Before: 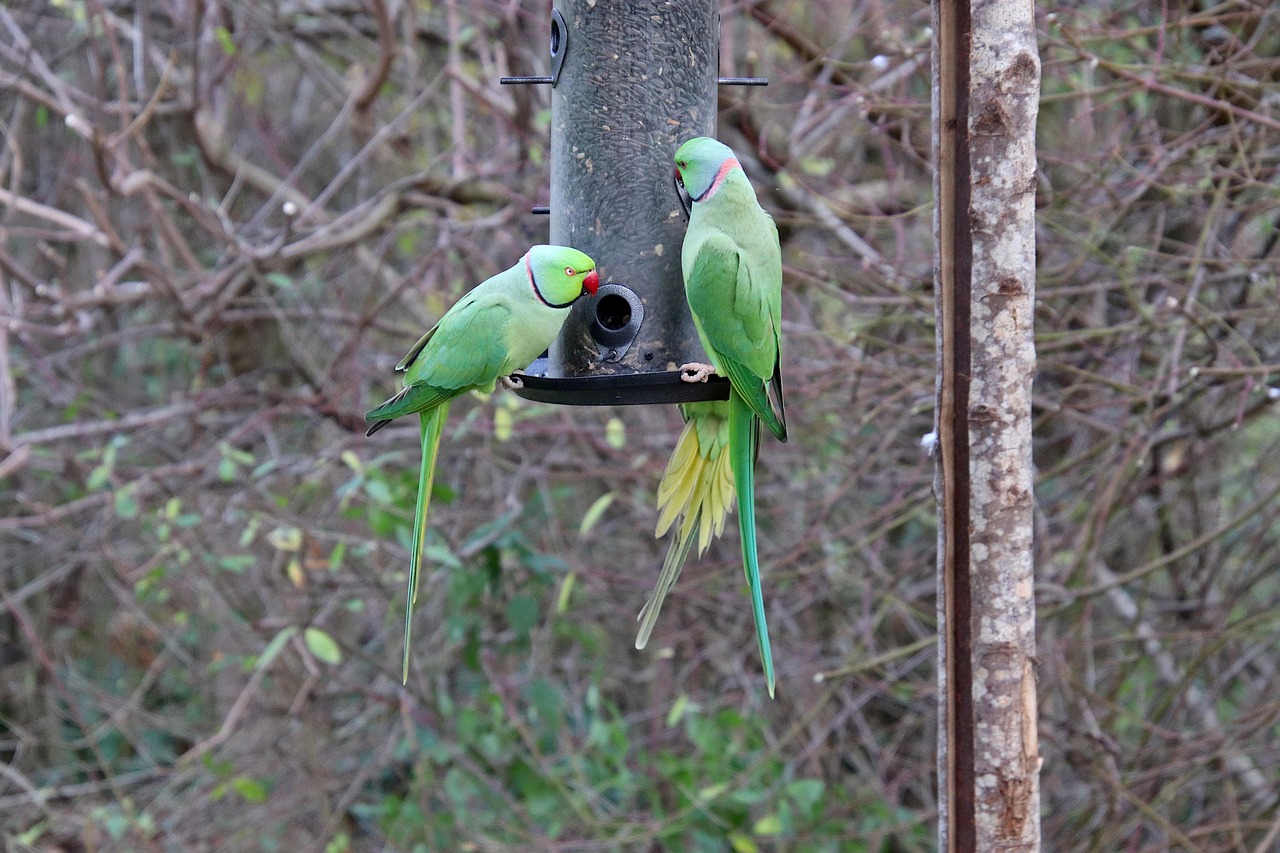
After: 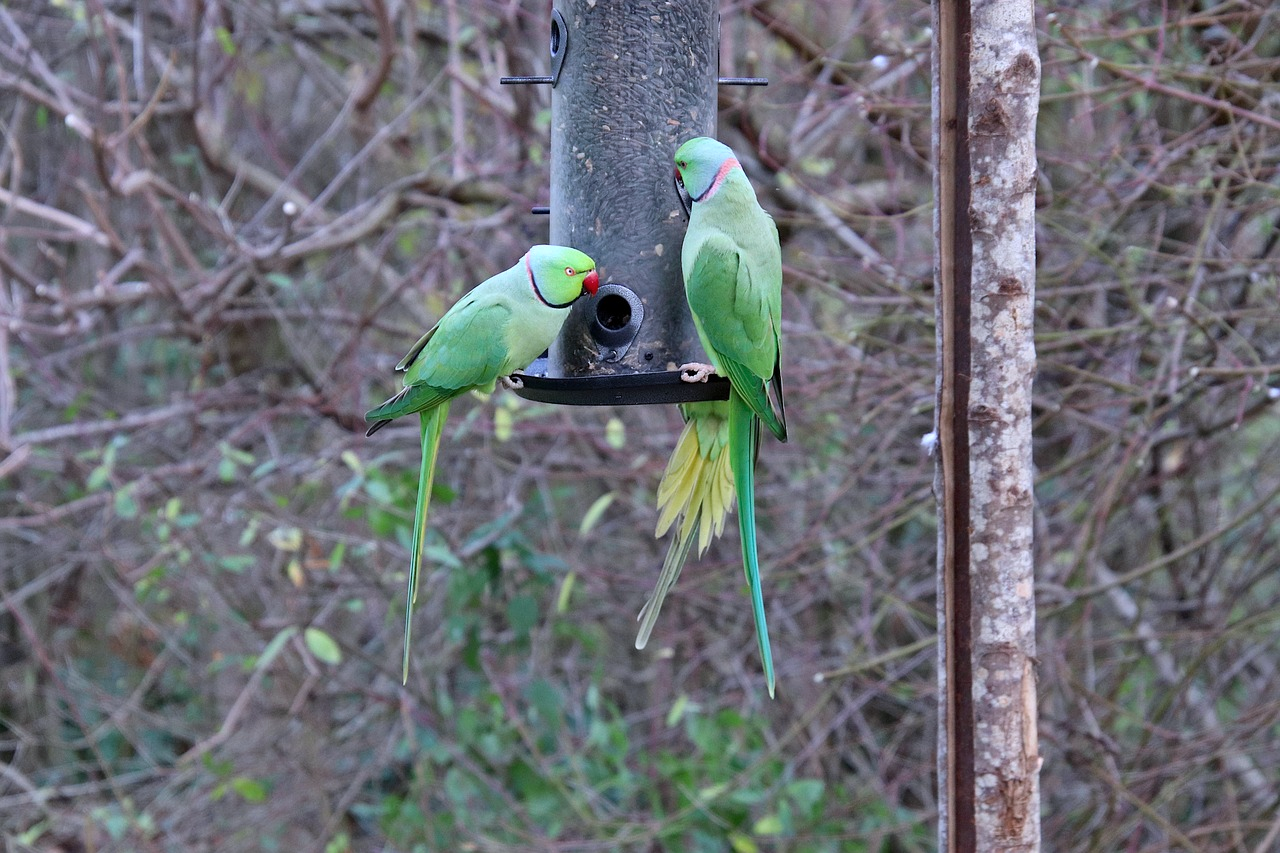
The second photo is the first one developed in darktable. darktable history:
color calibration: illuminant as shot in camera, x 0.358, y 0.373, temperature 4628.91 K
shadows and highlights: low approximation 0.01, soften with gaussian
